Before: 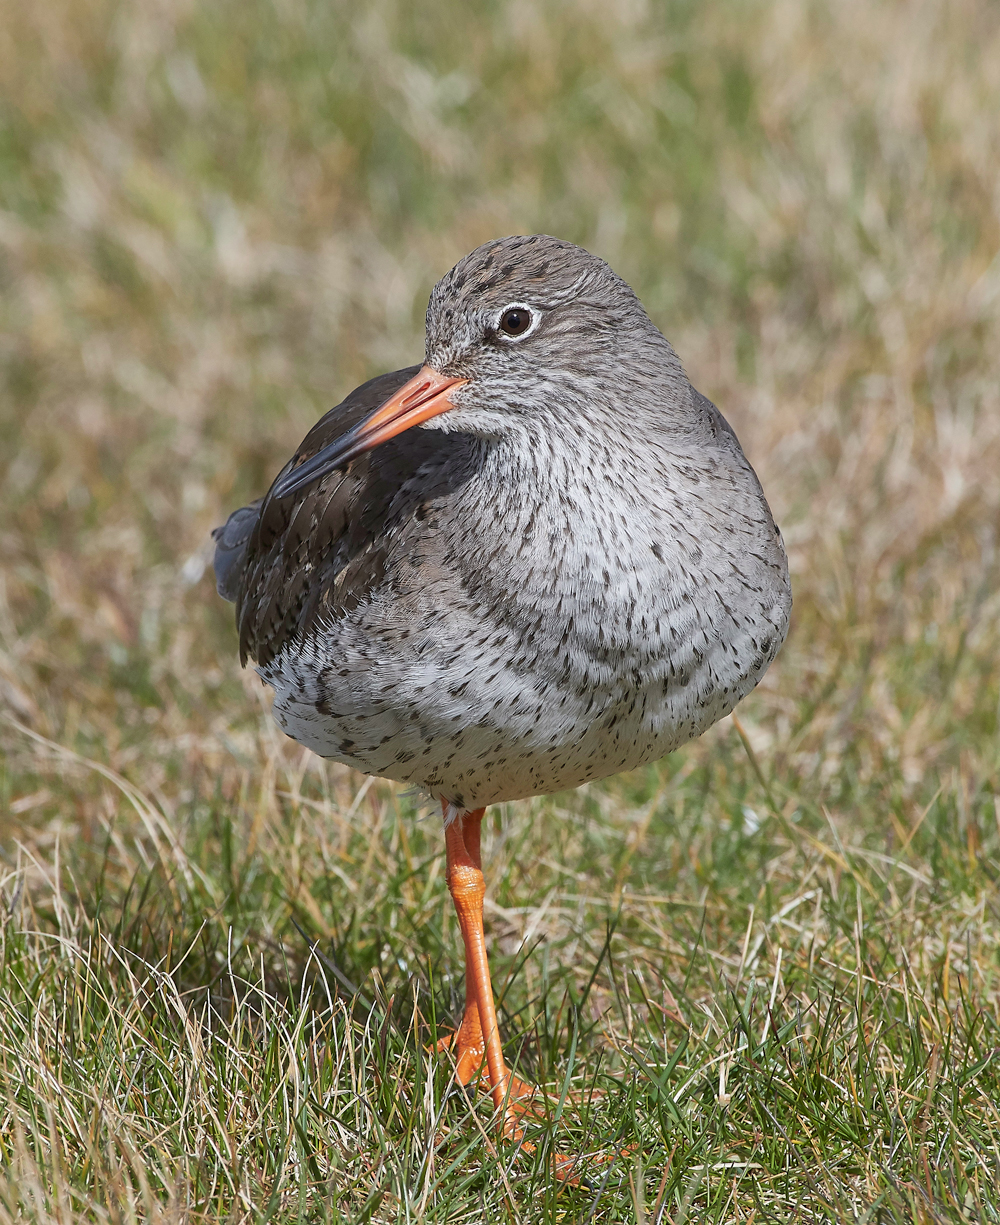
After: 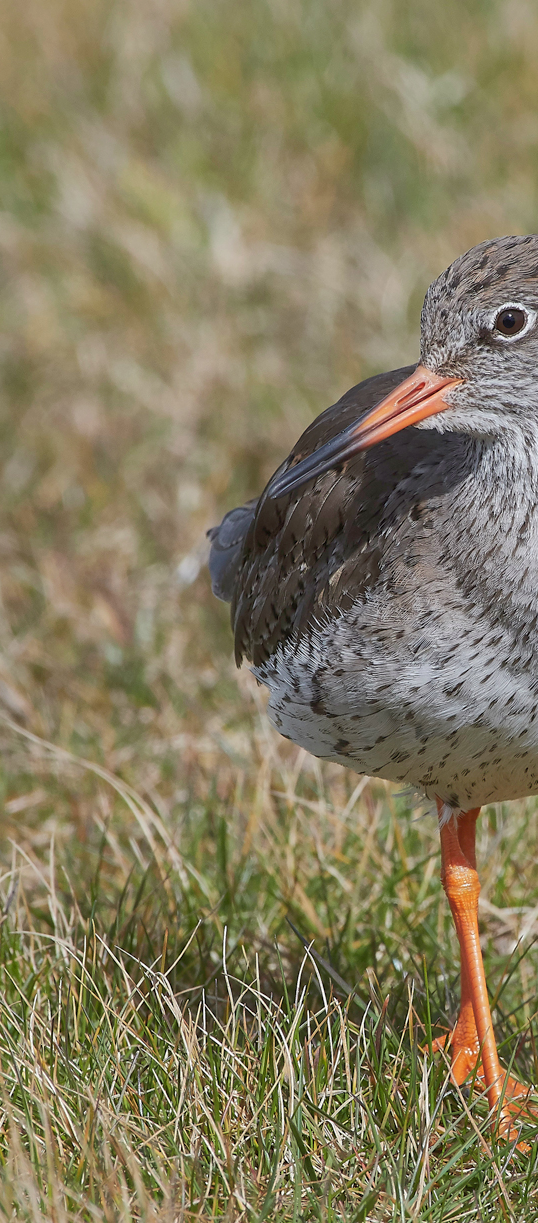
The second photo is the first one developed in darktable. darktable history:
crop: left 0.587%, right 45.588%, bottom 0.086%
shadows and highlights: on, module defaults
